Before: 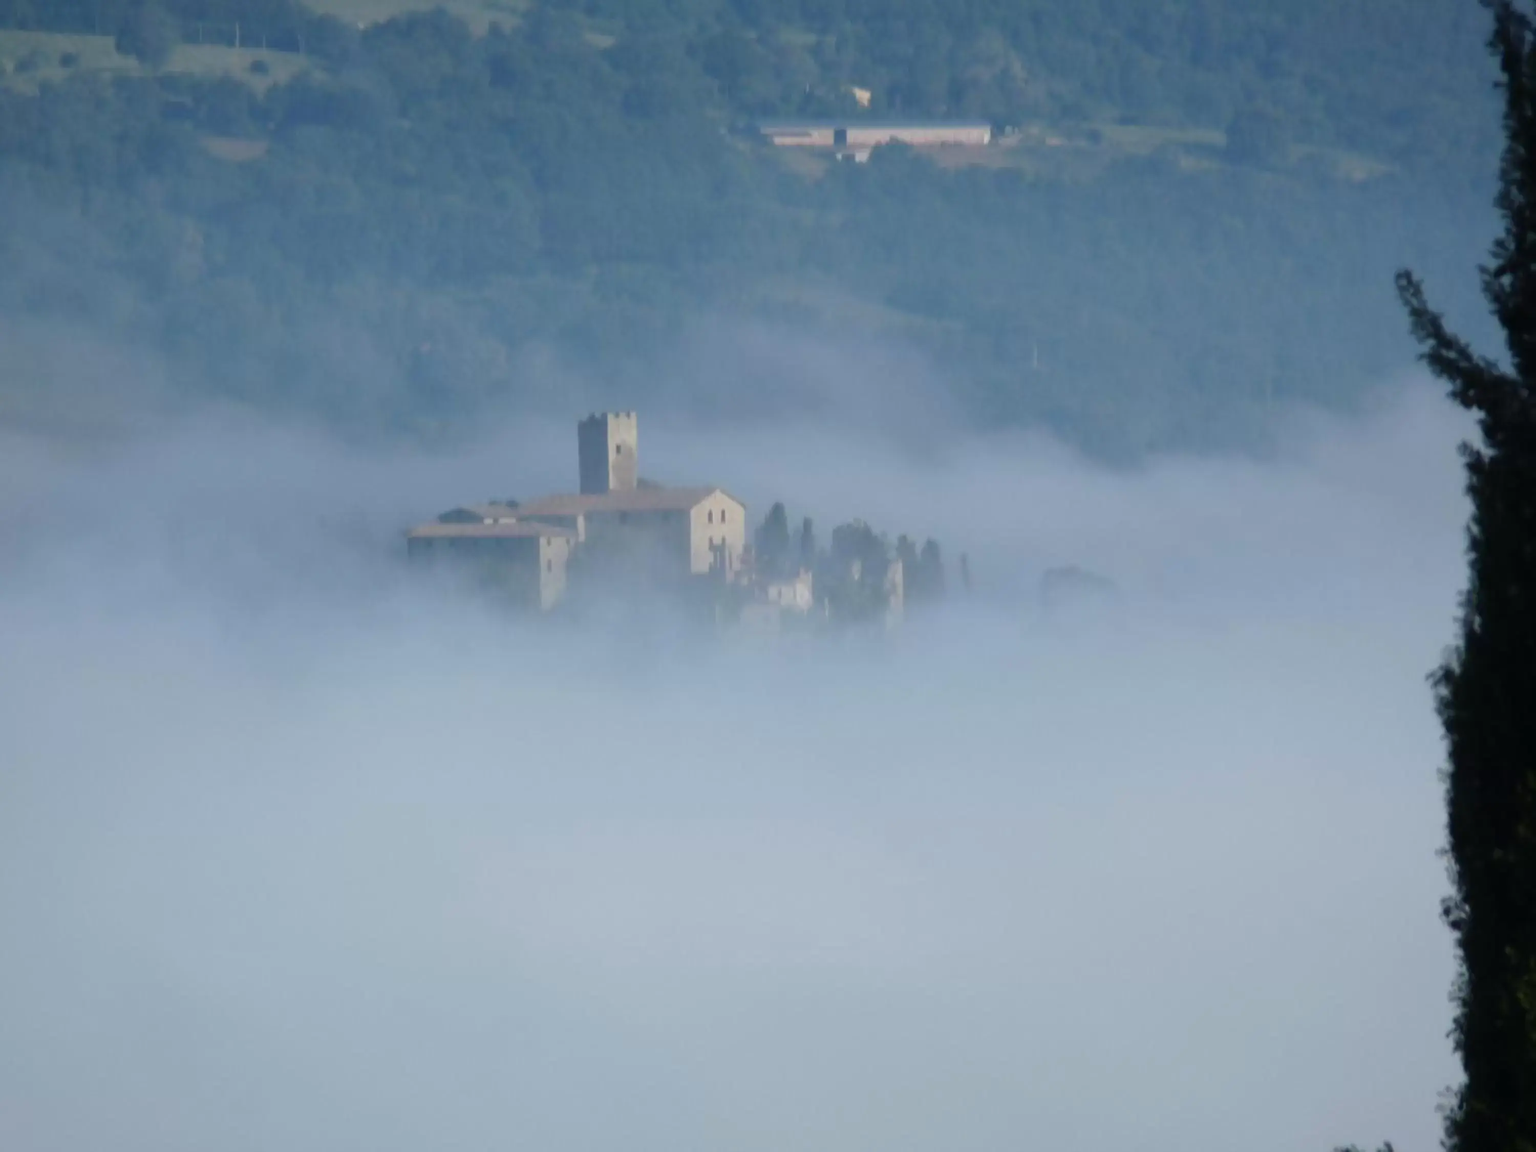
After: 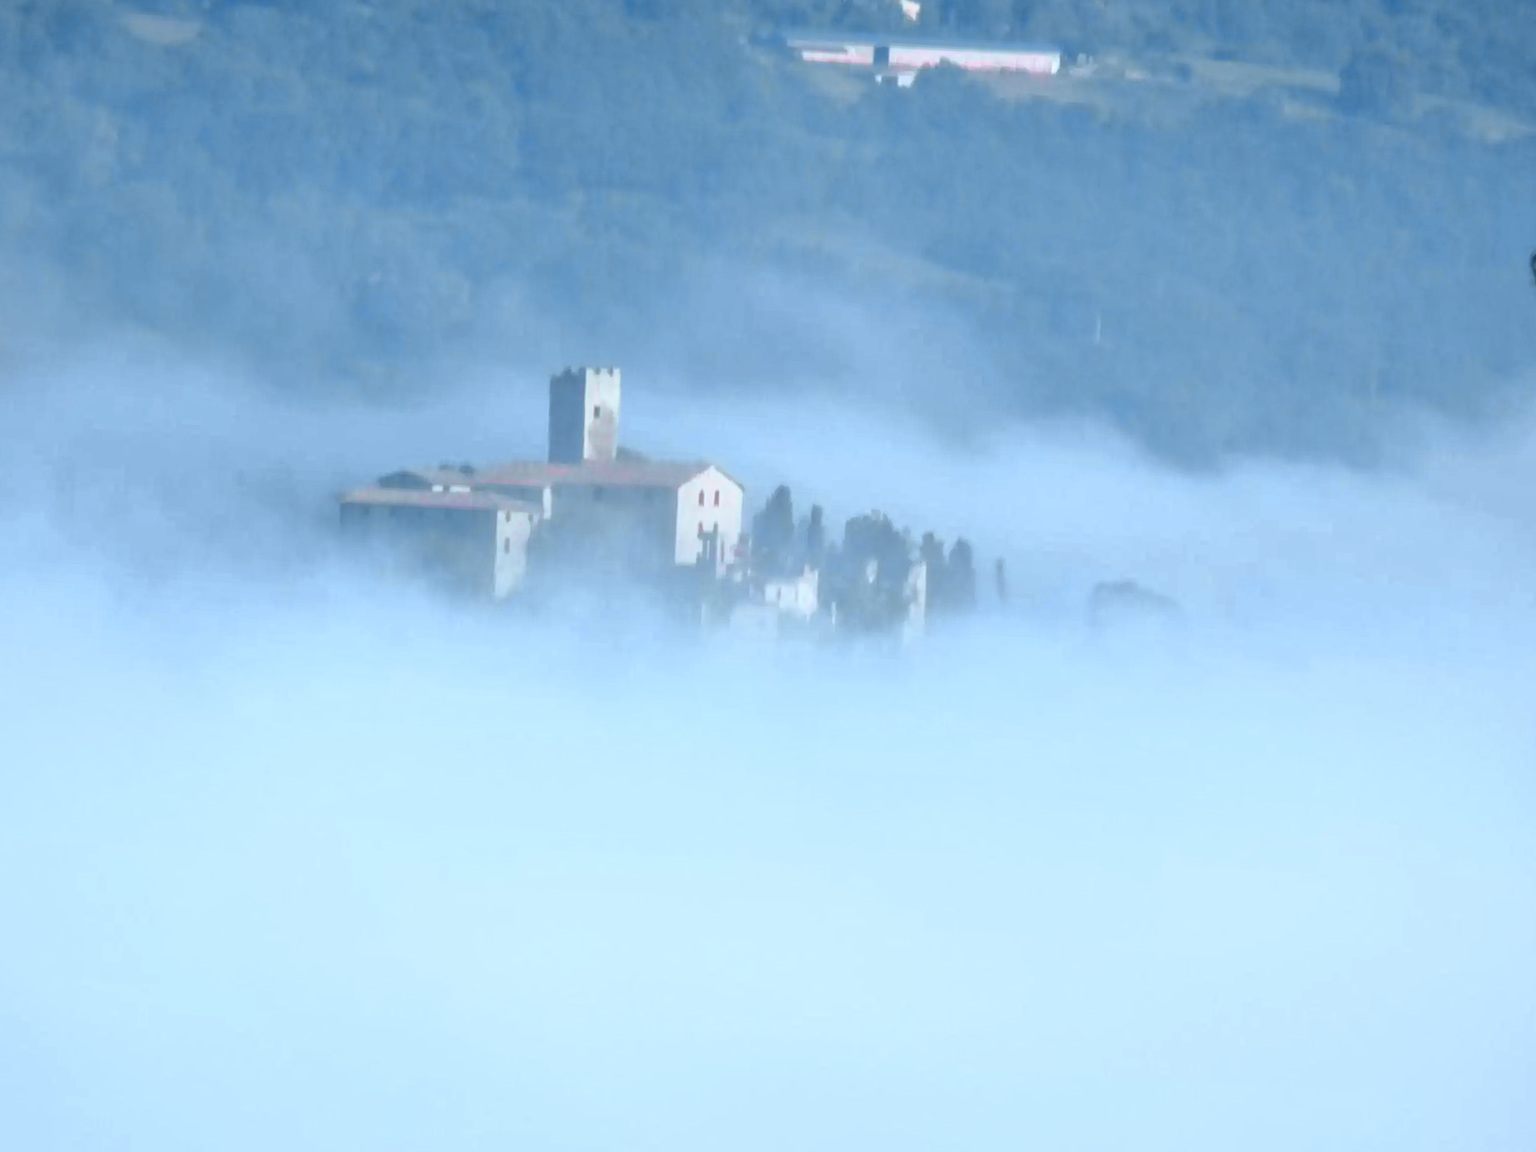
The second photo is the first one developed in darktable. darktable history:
local contrast: highlights 103%, shadows 98%, detail 119%, midtone range 0.2
color correction: highlights a* -3.81, highlights b* -10.61
crop and rotate: angle -3.22°, left 5.04%, top 5.225%, right 4.731%, bottom 4.523%
tone curve: curves: ch0 [(0, 0) (0.105, 0.068) (0.195, 0.162) (0.283, 0.283) (0.384, 0.404) (0.485, 0.531) (0.638, 0.681) (0.795, 0.879) (1, 0.977)]; ch1 [(0, 0) (0.161, 0.092) (0.35, 0.33) (0.379, 0.401) (0.456, 0.469) (0.504, 0.501) (0.512, 0.523) (0.58, 0.597) (0.635, 0.646) (1, 1)]; ch2 [(0, 0) (0.371, 0.362) (0.437, 0.437) (0.5, 0.5) (0.53, 0.523) (0.56, 0.58) (0.622, 0.606) (1, 1)], color space Lab, independent channels
exposure: black level correction 0.001, exposure 0.499 EV, compensate highlight preservation false
